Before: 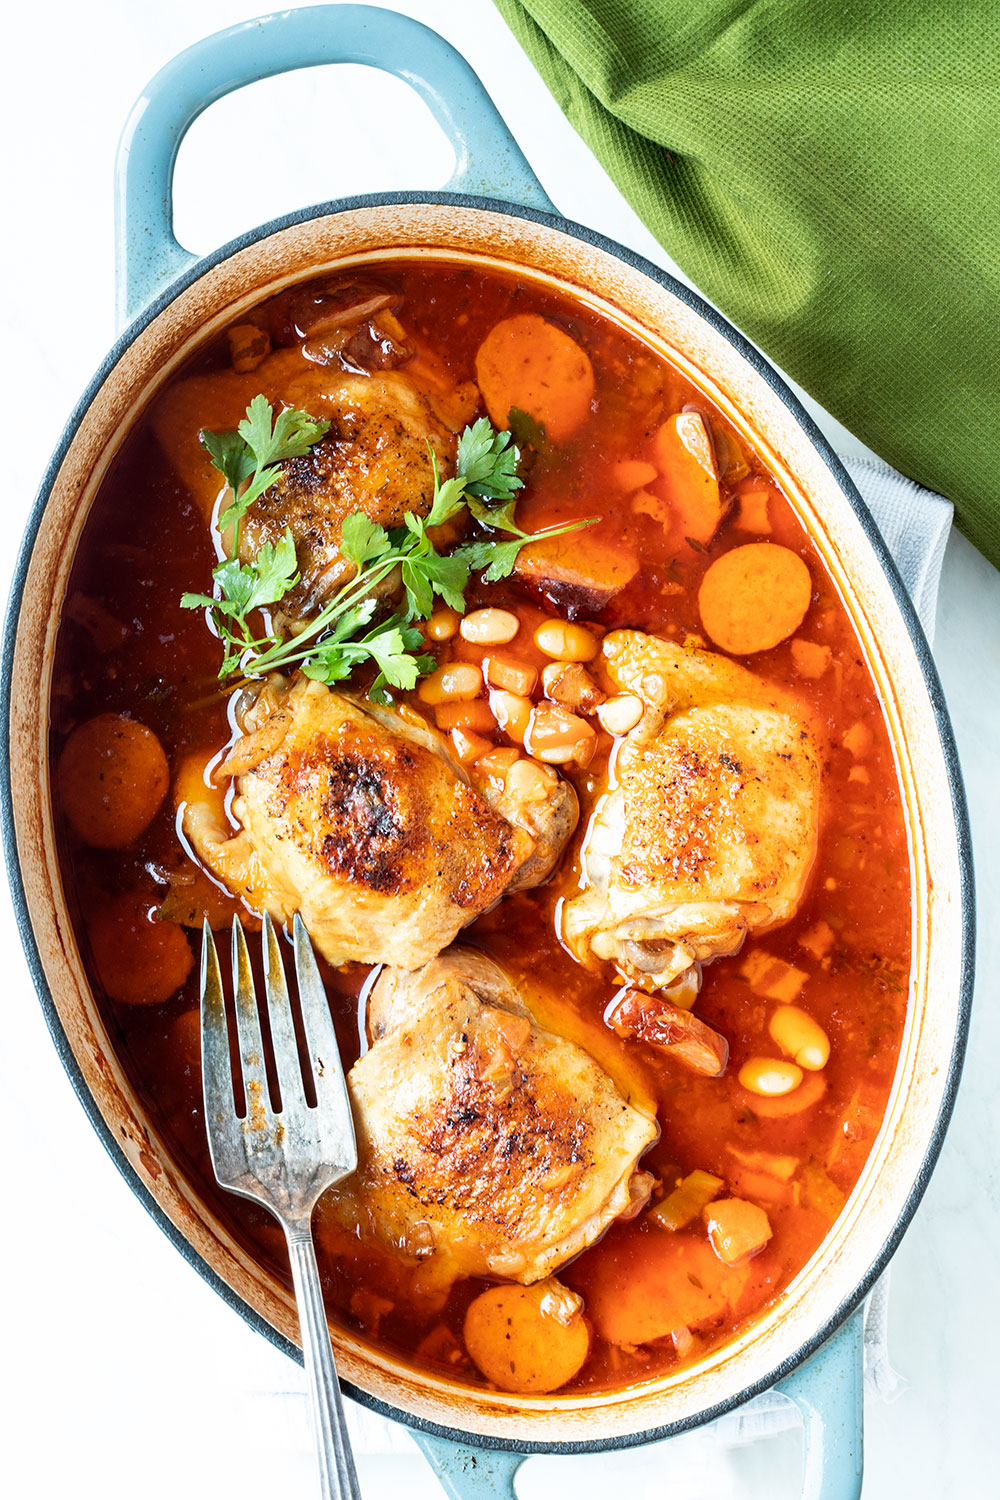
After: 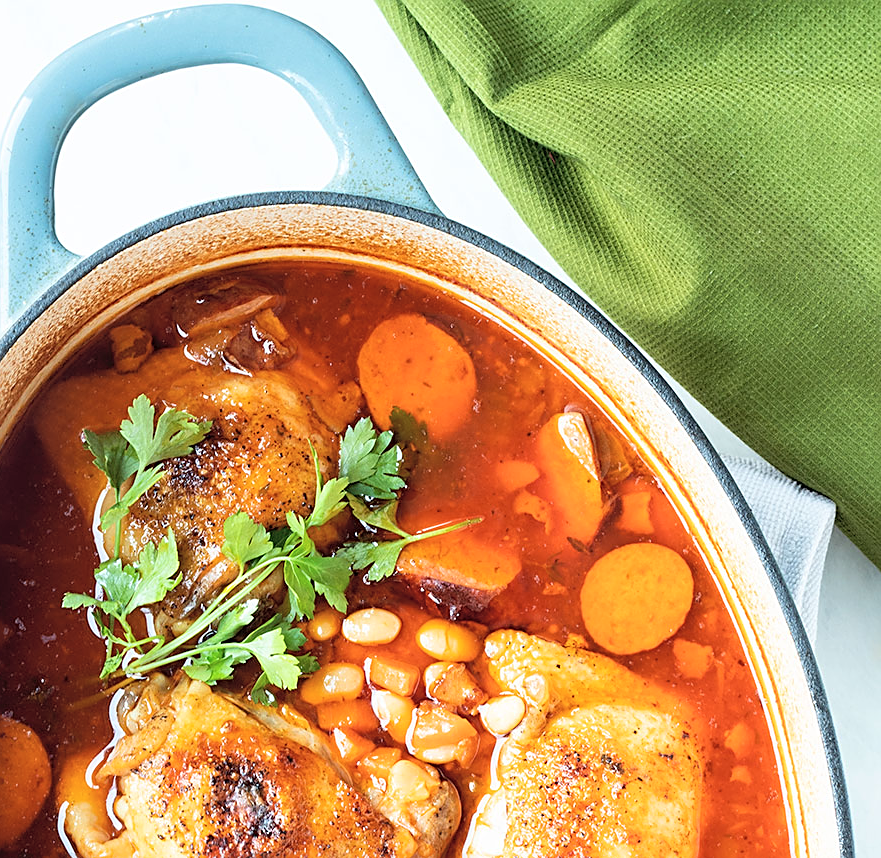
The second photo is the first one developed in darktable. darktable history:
crop and rotate: left 11.812%, bottom 42.776%
contrast brightness saturation: brightness 0.13
sharpen: on, module defaults
